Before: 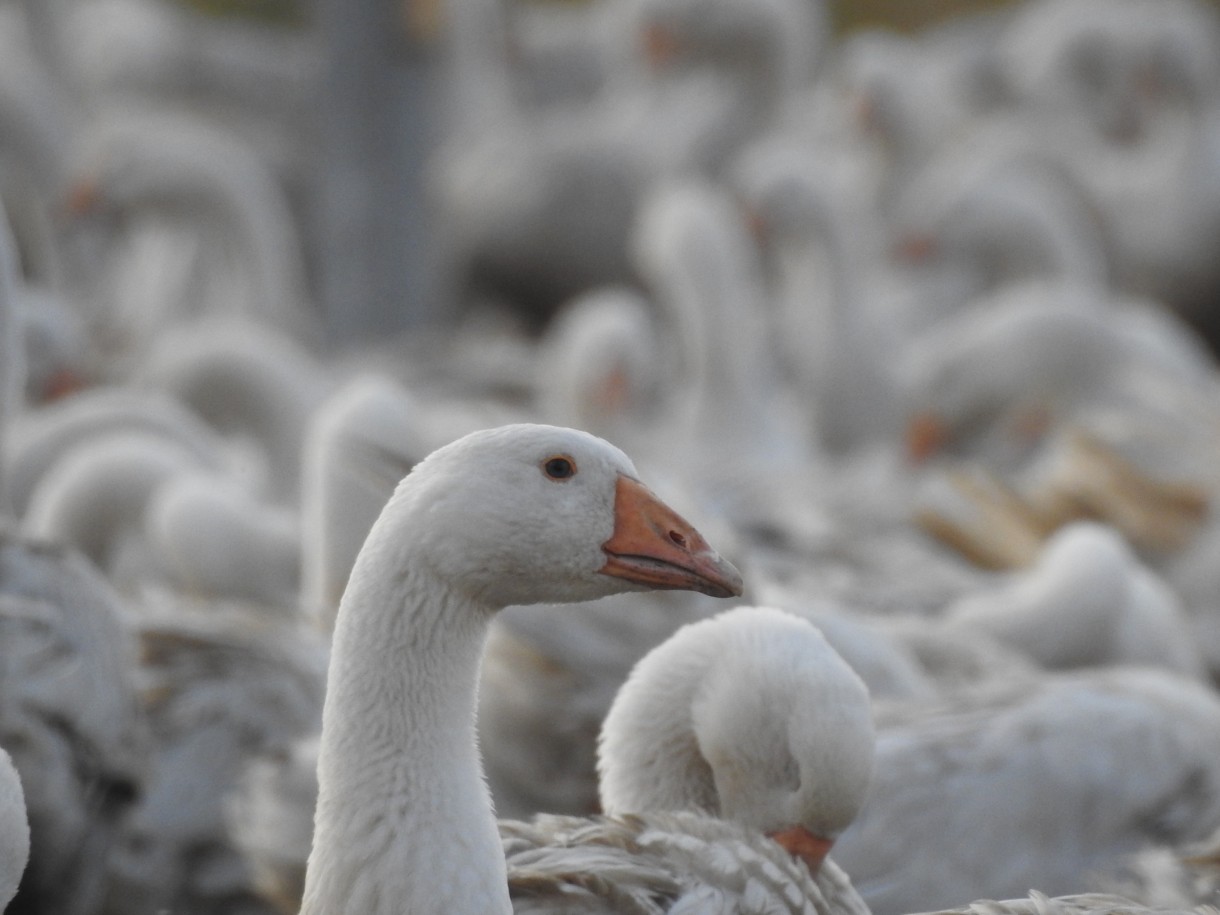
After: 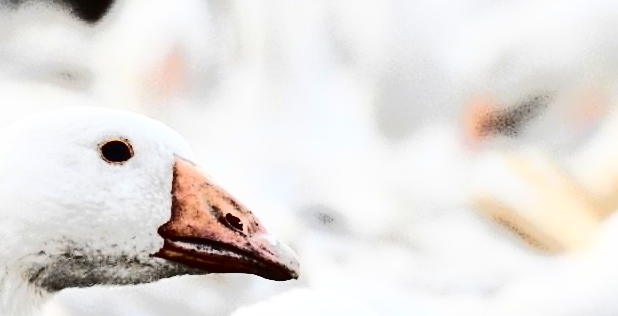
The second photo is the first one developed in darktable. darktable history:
crop: left 36.346%, top 34.747%, right 12.931%, bottom 30.657%
sharpen: amount 0.494
tone curve: curves: ch0 [(0, 0) (0.003, 0.001) (0.011, 0.005) (0.025, 0.009) (0.044, 0.014) (0.069, 0.019) (0.1, 0.028) (0.136, 0.039) (0.177, 0.073) (0.224, 0.134) (0.277, 0.218) (0.335, 0.343) (0.399, 0.488) (0.468, 0.608) (0.543, 0.699) (0.623, 0.773) (0.709, 0.819) (0.801, 0.852) (0.898, 0.874) (1, 1)], color space Lab, independent channels, preserve colors none
color balance rgb: highlights gain › luminance 15.069%, global offset › hue 170.74°, perceptual saturation grading › global saturation 0.396%, perceptual saturation grading › highlights -9.56%, perceptual saturation grading › mid-tones 18.36%, perceptual saturation grading › shadows 29.243%, global vibrance 20%
exposure: exposure 0.514 EV, compensate highlight preservation false
contrast brightness saturation: contrast 0.913, brightness 0.195
filmic rgb: black relative exposure -16 EV, white relative exposure 2.9 EV, hardness 9.99
